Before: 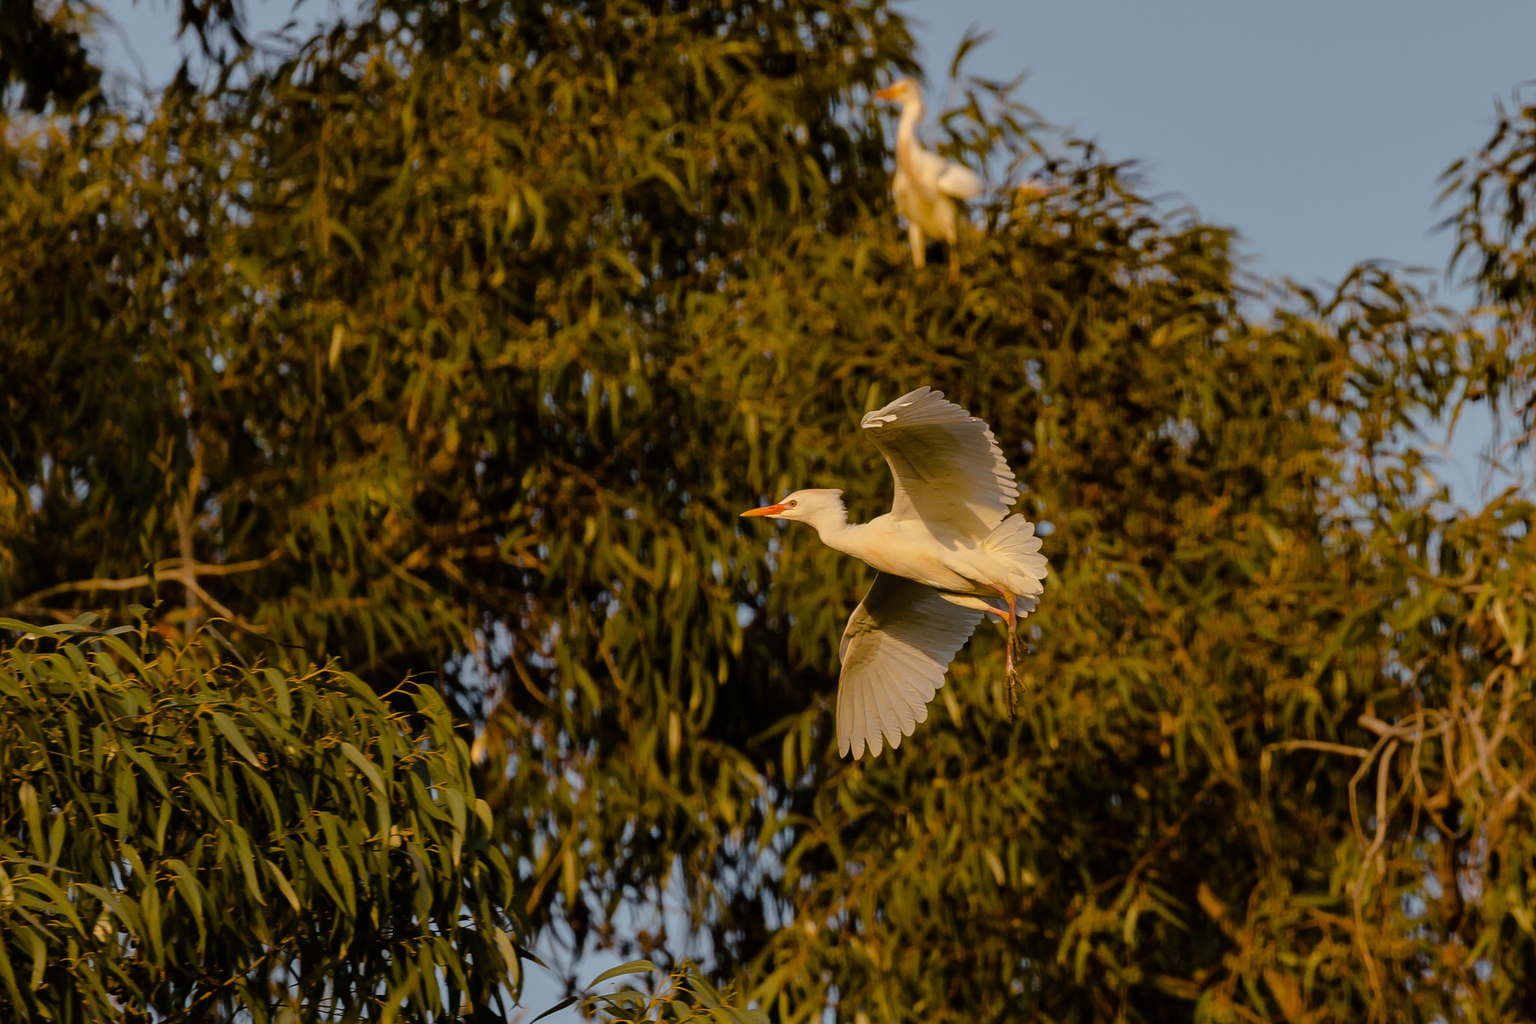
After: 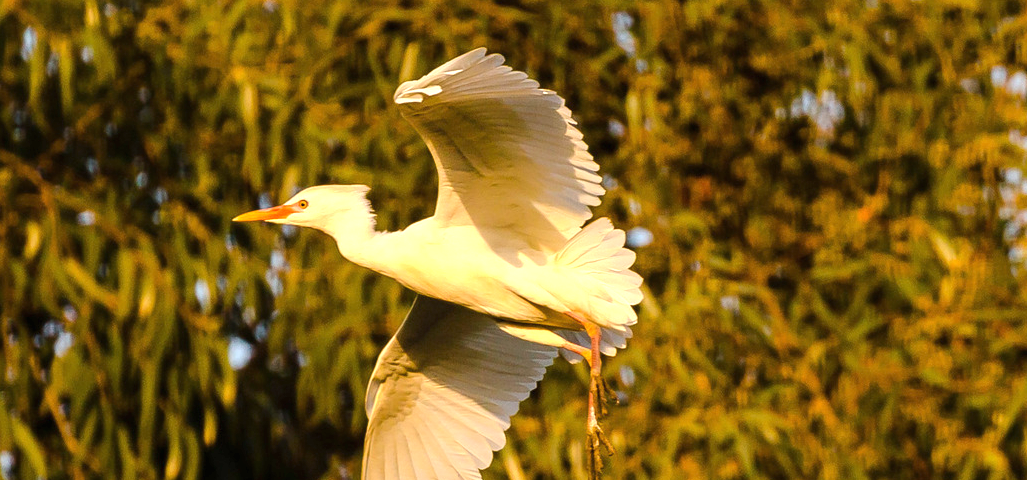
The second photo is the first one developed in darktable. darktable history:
crop: left 36.821%, top 34.274%, right 13.024%, bottom 30.539%
exposure: black level correction 0, exposure 1.296 EV, compensate highlight preservation false
